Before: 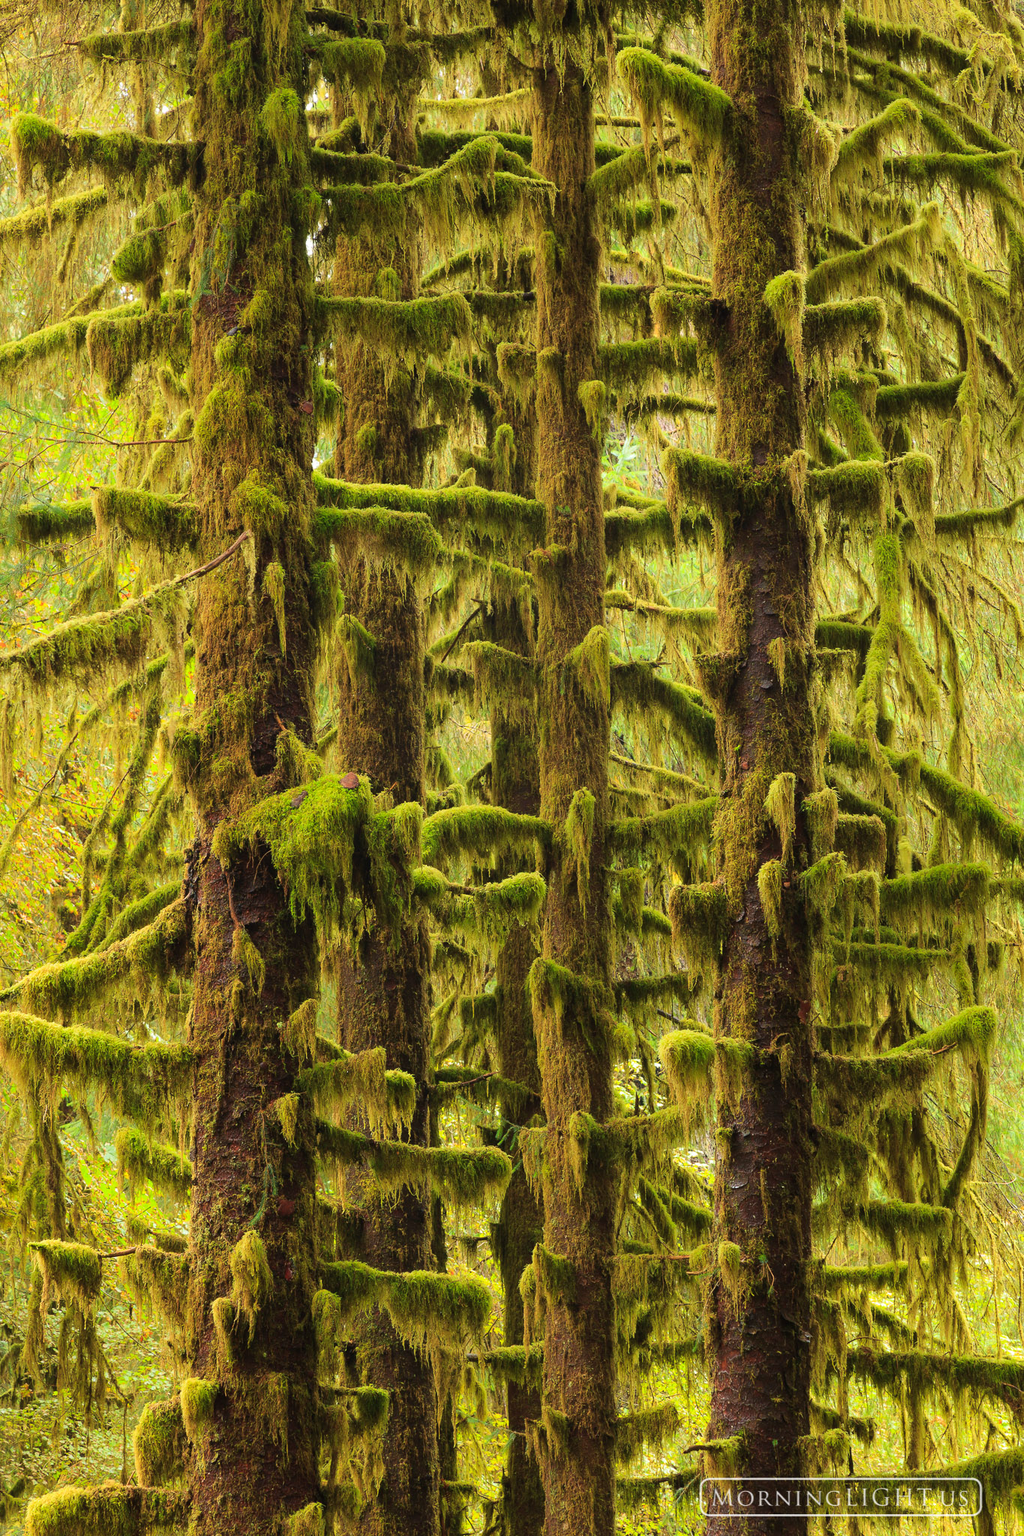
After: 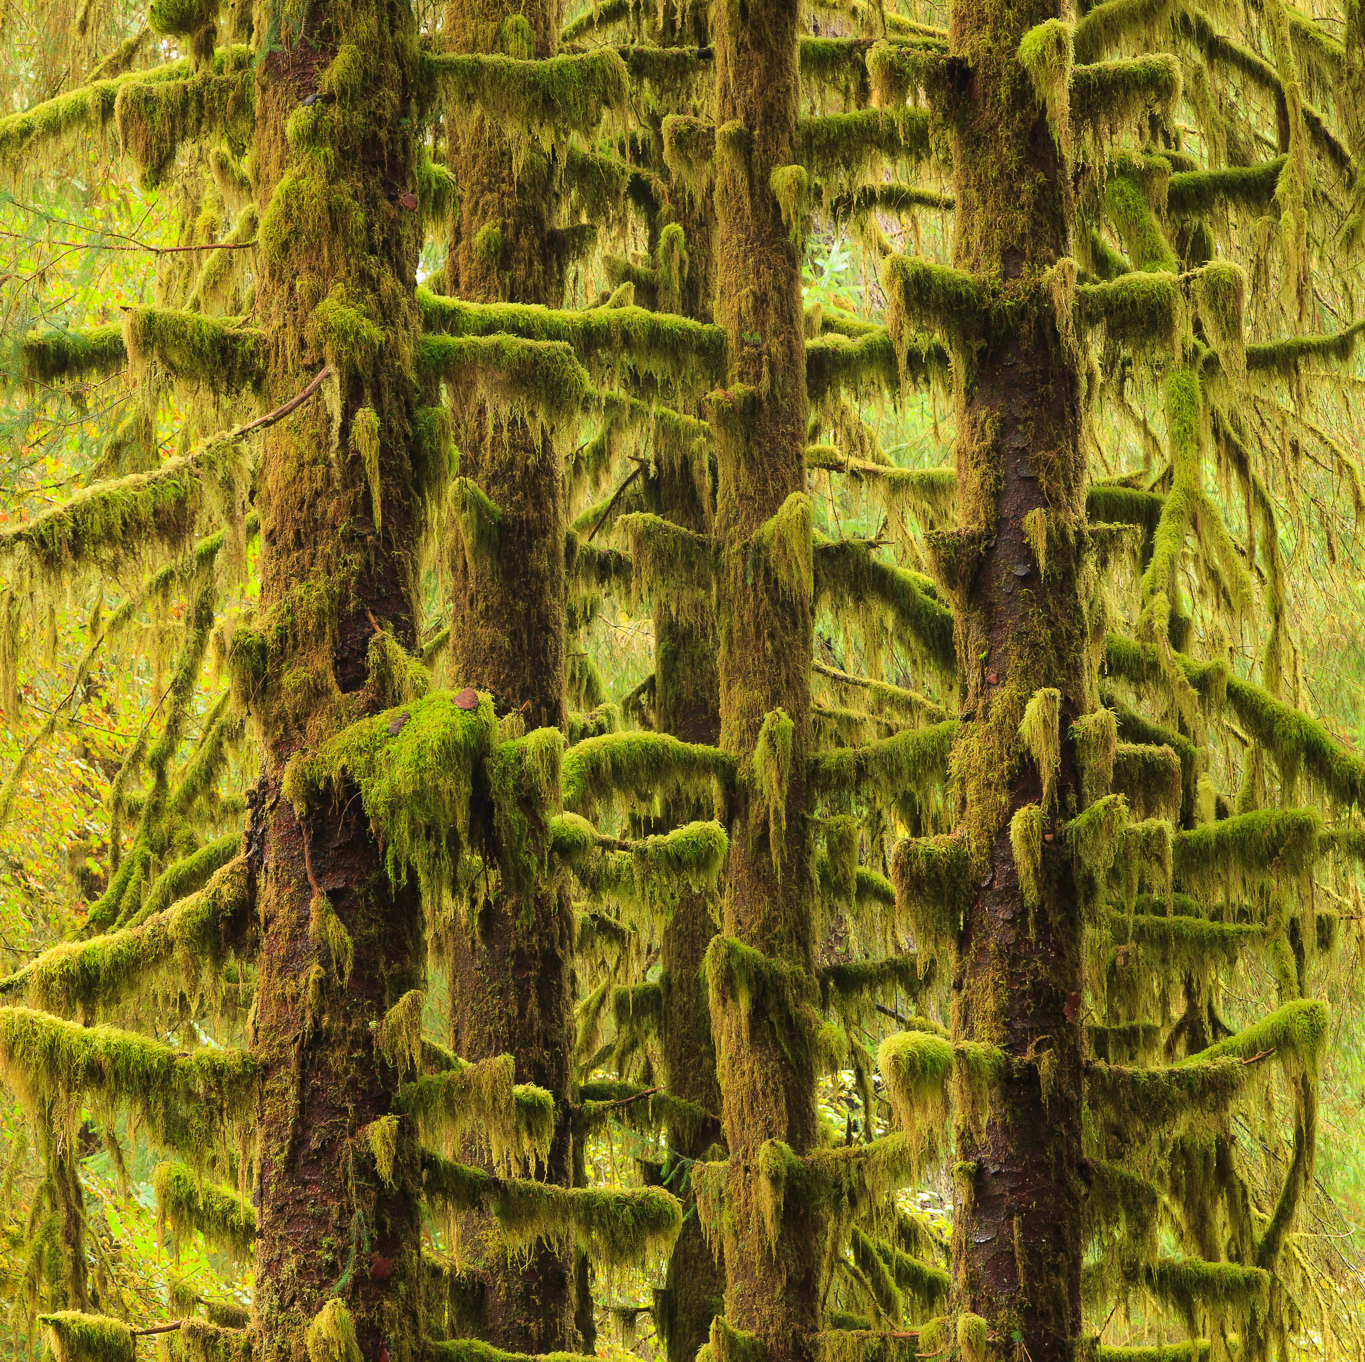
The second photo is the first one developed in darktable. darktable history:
velvia: strength 9.25%
crop: top 16.727%, bottom 16.727%
